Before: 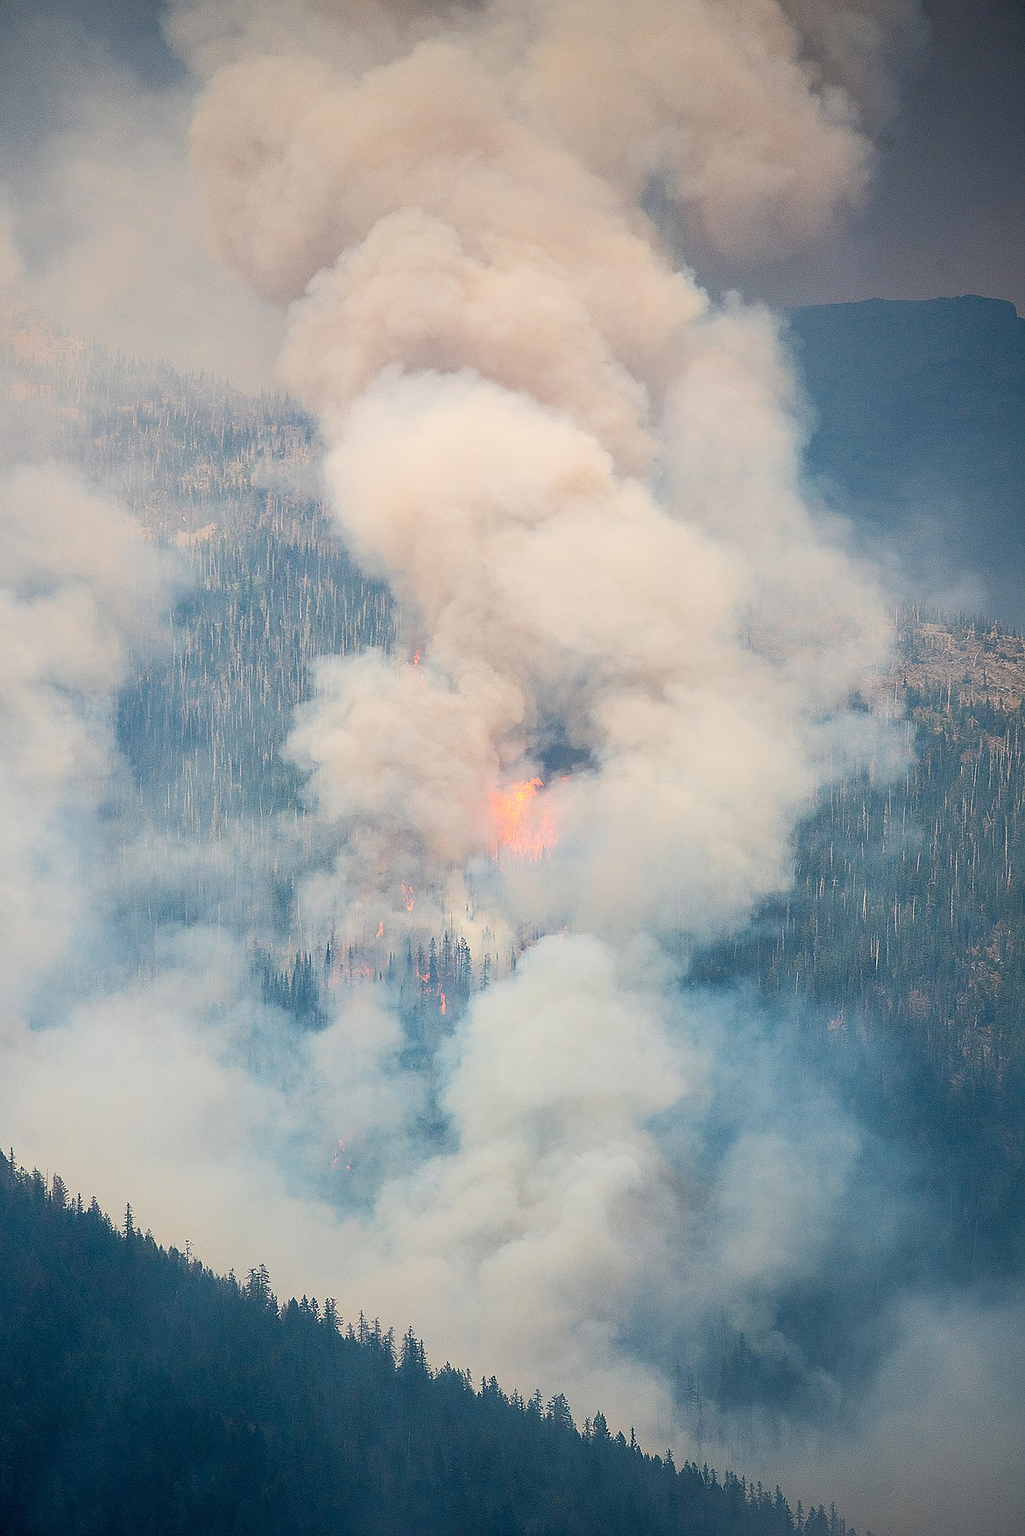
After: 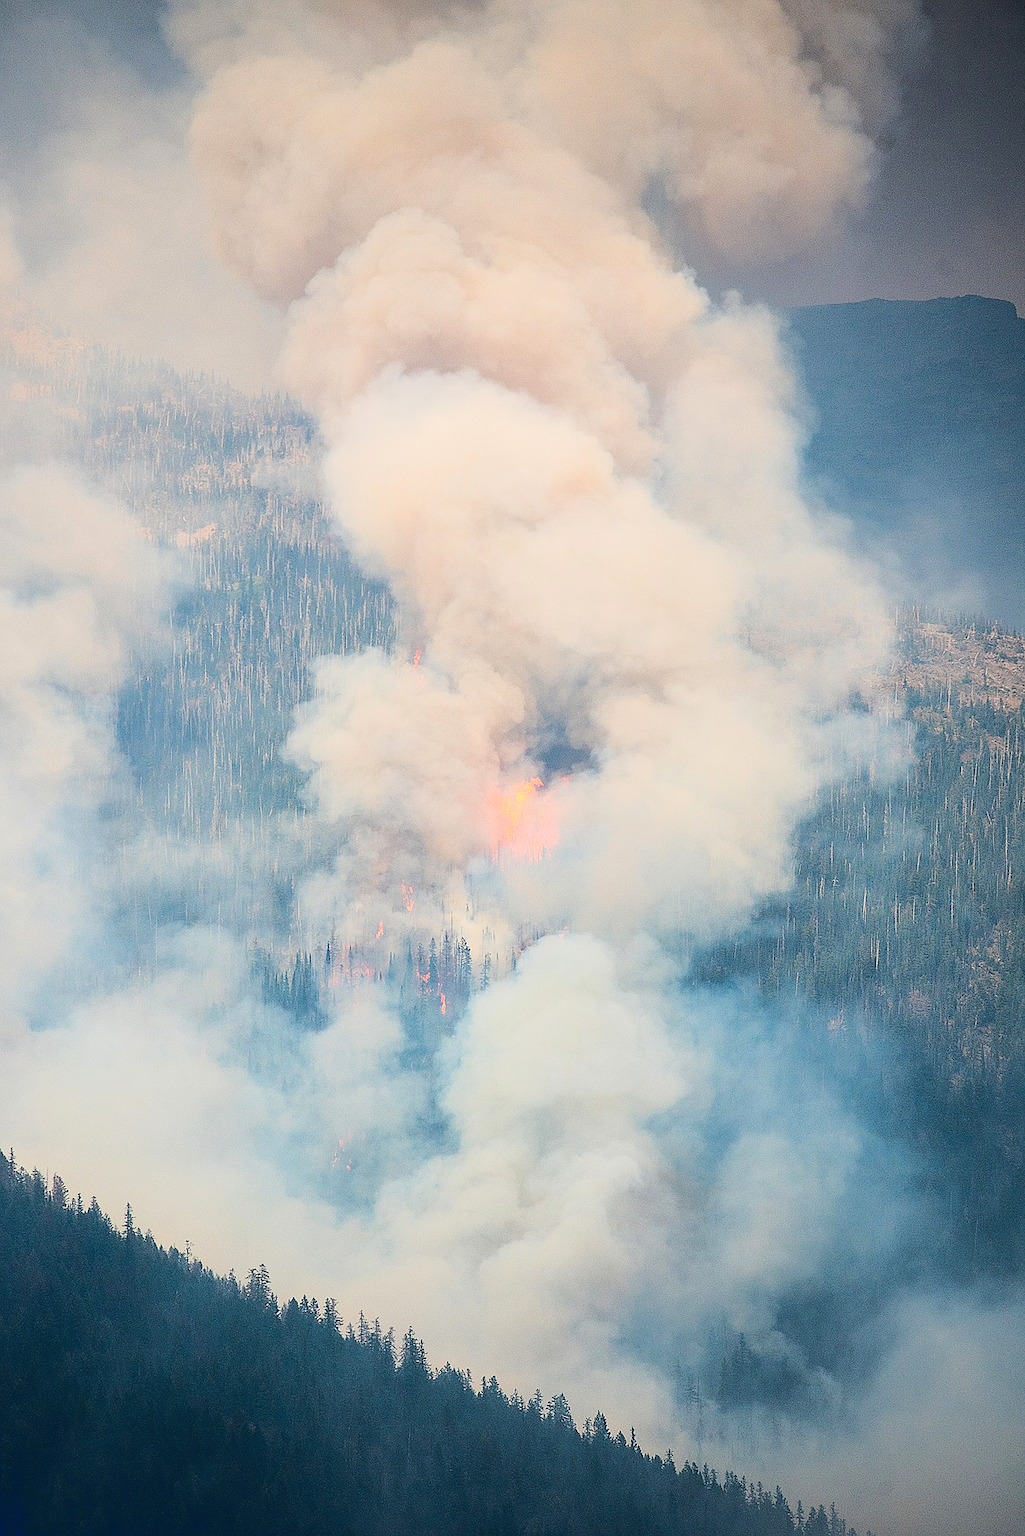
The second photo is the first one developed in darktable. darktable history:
exposure: exposure -0.04 EV, compensate highlight preservation false
tone curve: curves: ch0 [(0, 0) (0.003, 0.085) (0.011, 0.086) (0.025, 0.086) (0.044, 0.088) (0.069, 0.093) (0.1, 0.102) (0.136, 0.12) (0.177, 0.157) (0.224, 0.203) (0.277, 0.277) (0.335, 0.36) (0.399, 0.463) (0.468, 0.559) (0.543, 0.626) (0.623, 0.703) (0.709, 0.789) (0.801, 0.869) (0.898, 0.927) (1, 1)], color space Lab, linked channels, preserve colors none
